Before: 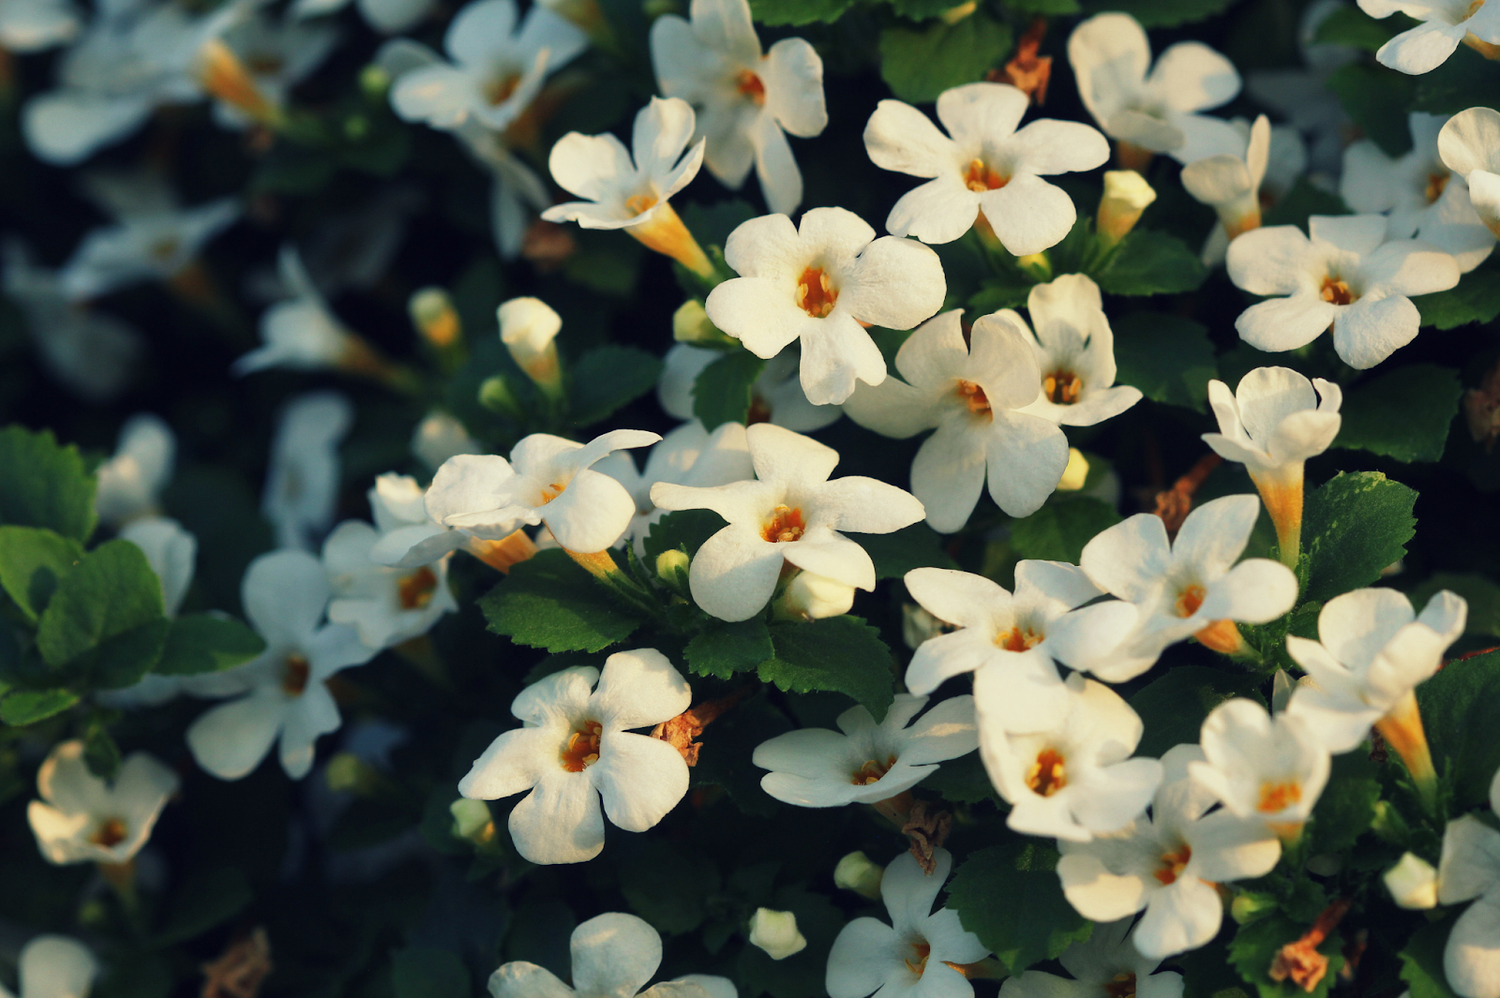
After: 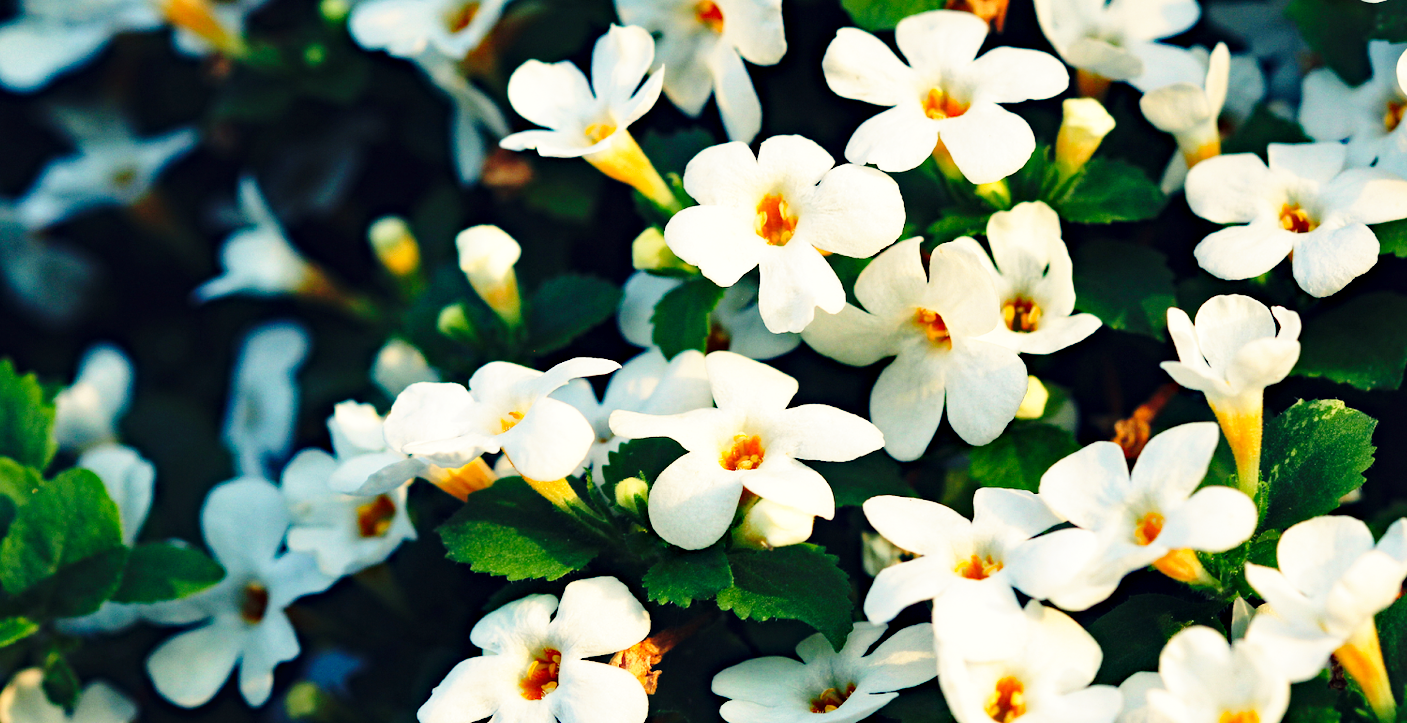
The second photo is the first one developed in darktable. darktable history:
haze removal: strength 0.29, distance 0.25, compatibility mode true, adaptive false
base curve: curves: ch0 [(0, 0) (0.028, 0.03) (0.105, 0.232) (0.387, 0.748) (0.754, 0.968) (1, 1)], fusion 1, exposure shift 0.576, preserve colors none
crop: left 2.737%, top 7.287%, right 3.421%, bottom 20.179%
